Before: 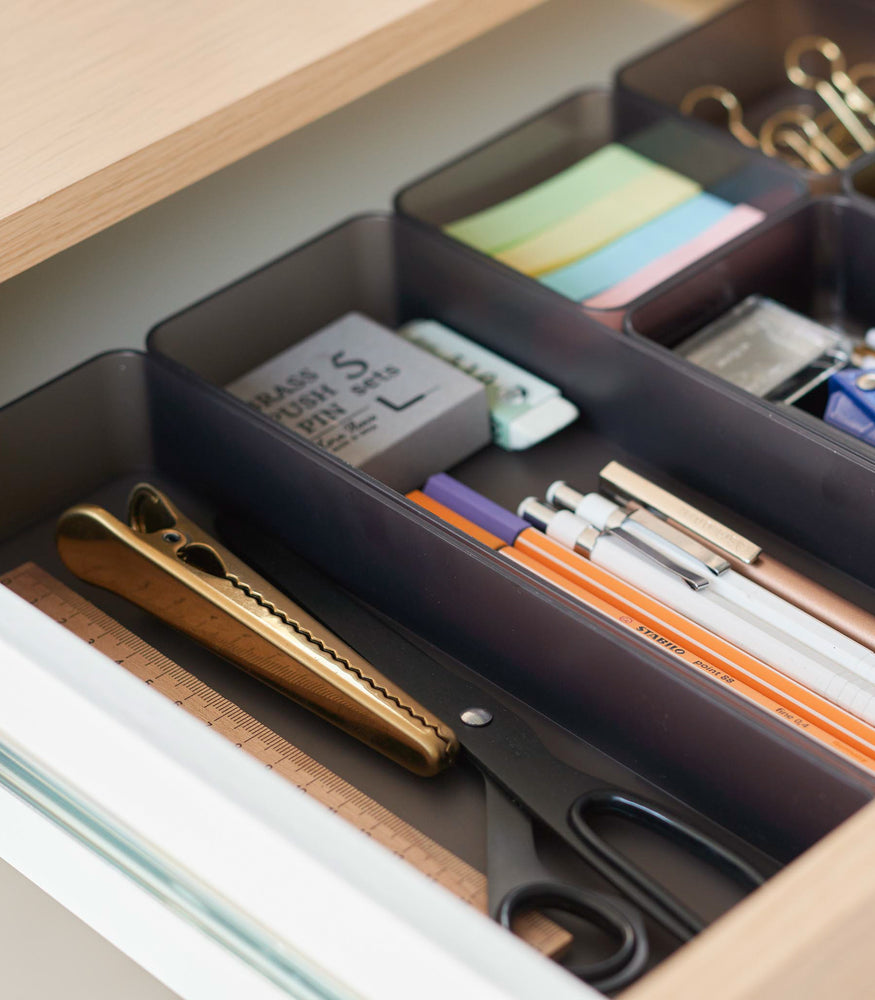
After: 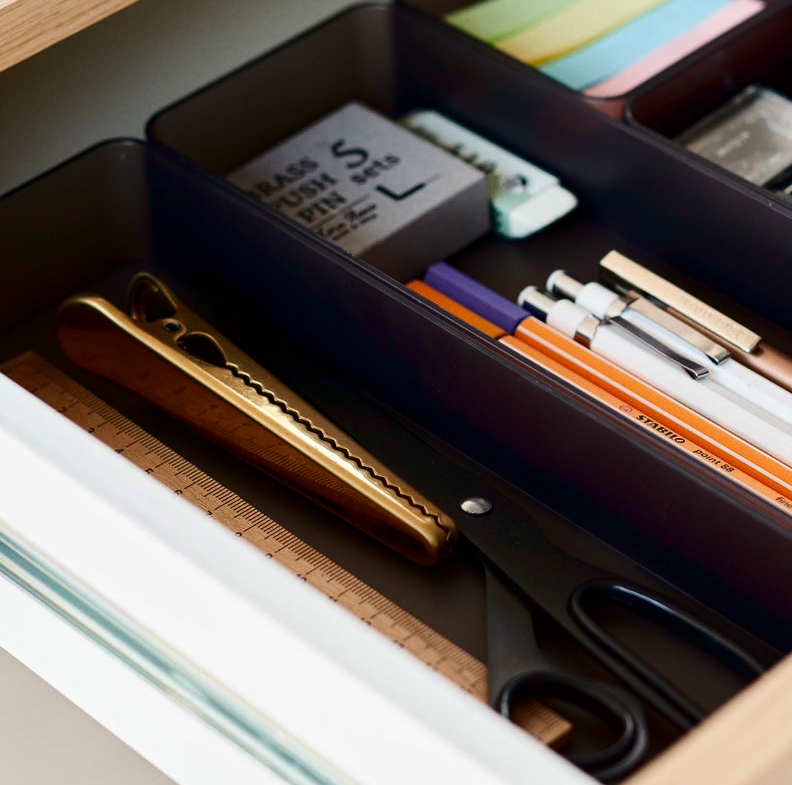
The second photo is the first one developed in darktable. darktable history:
haze removal: compatibility mode true, adaptive false
contrast brightness saturation: contrast 0.19, brightness -0.227, saturation 0.108
crop: top 21.2%, right 9.419%, bottom 0.257%
